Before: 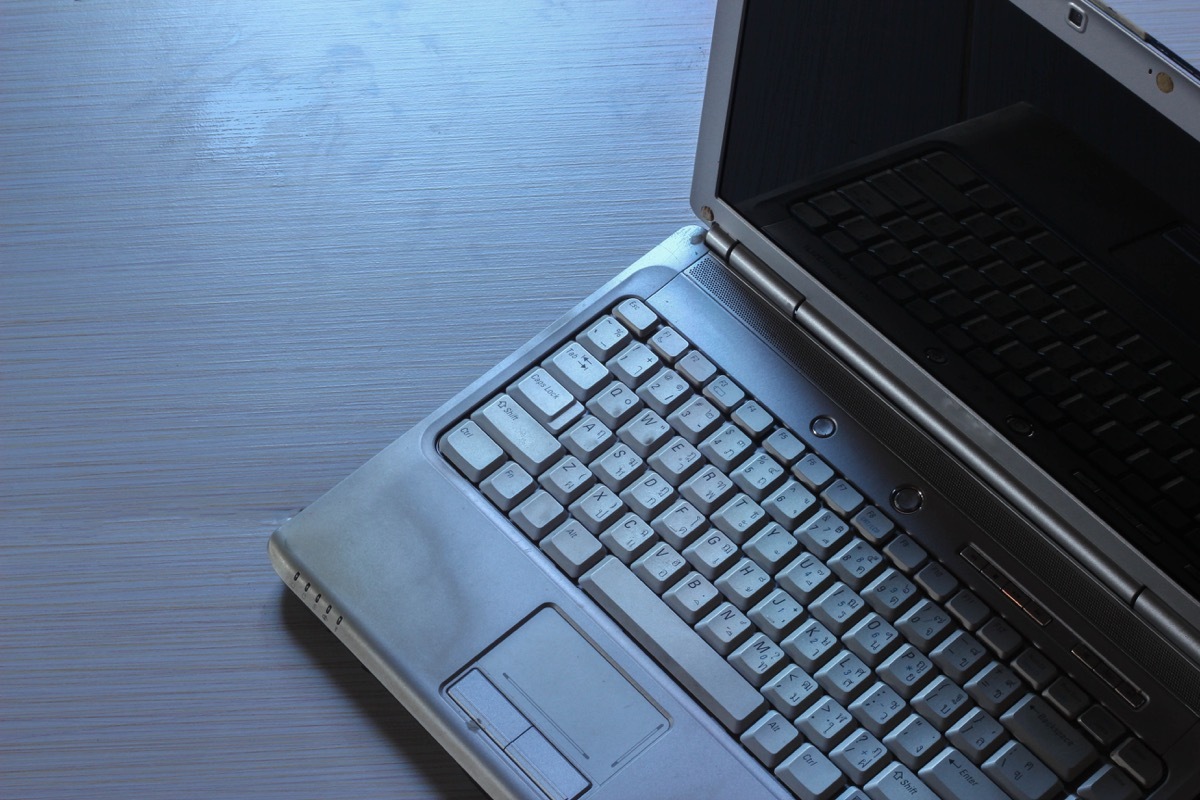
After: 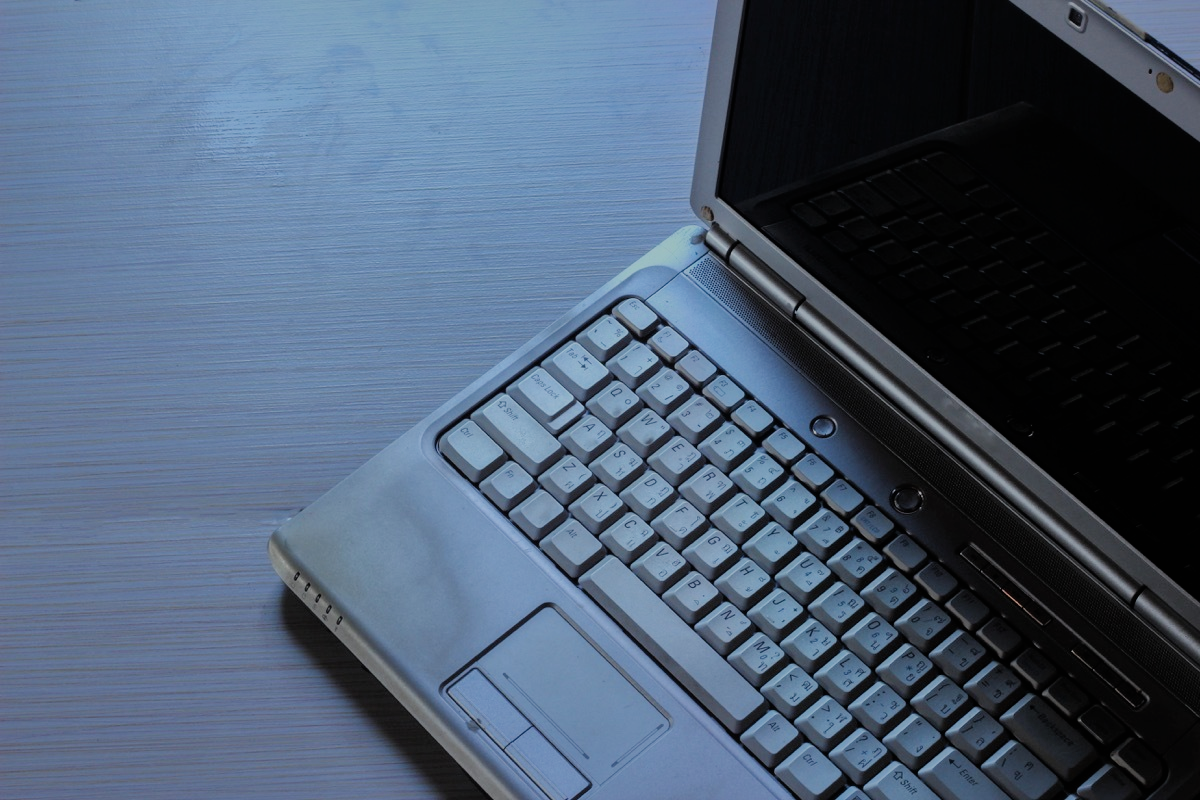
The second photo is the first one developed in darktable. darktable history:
shadows and highlights: shadows 25.89, highlights -70.43
filmic rgb: black relative exposure -7.65 EV, white relative exposure 4.56 EV, hardness 3.61, contrast 0.994
color correction: highlights b* -0.024, saturation 1.1
